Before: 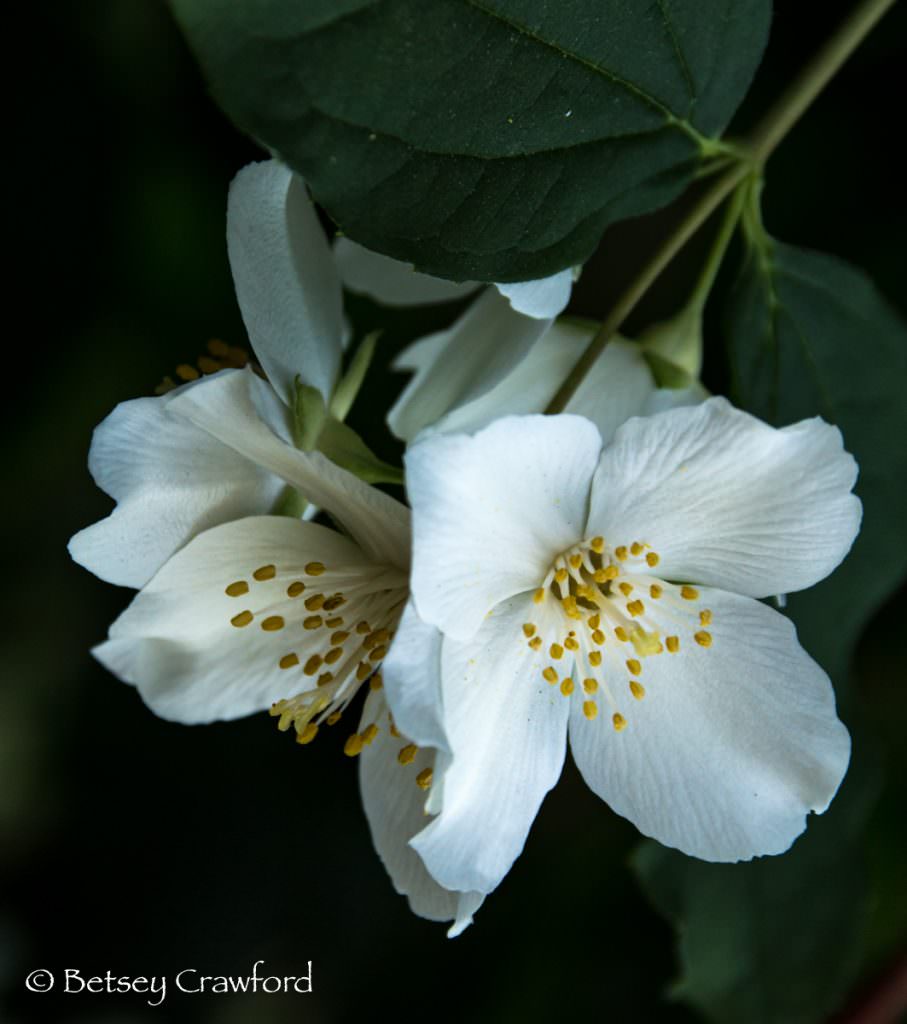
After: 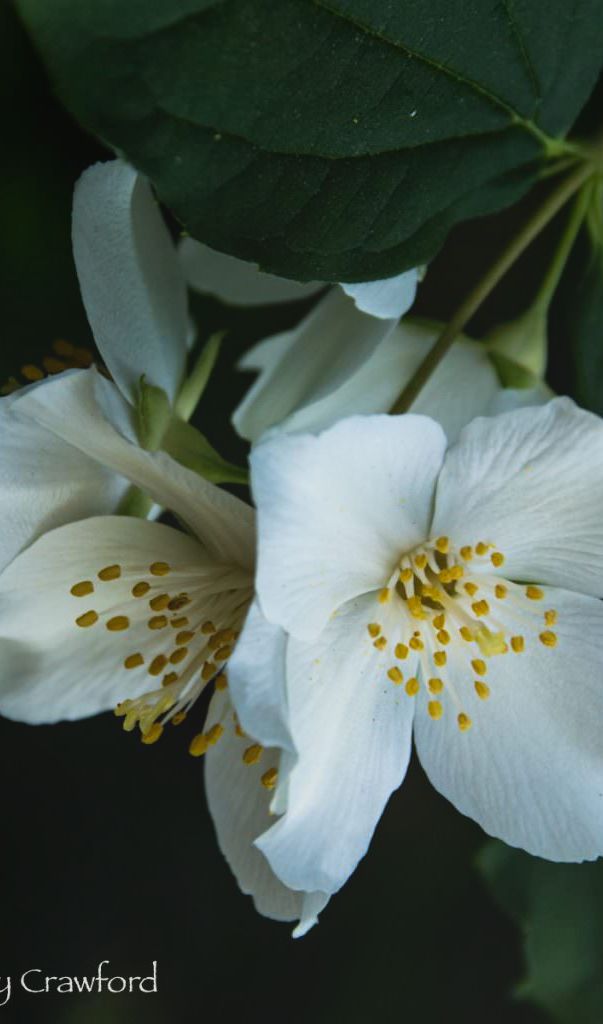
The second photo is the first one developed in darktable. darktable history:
crop: left 17.194%, right 16.268%
local contrast: highlights 68%, shadows 67%, detail 83%, midtone range 0.32
